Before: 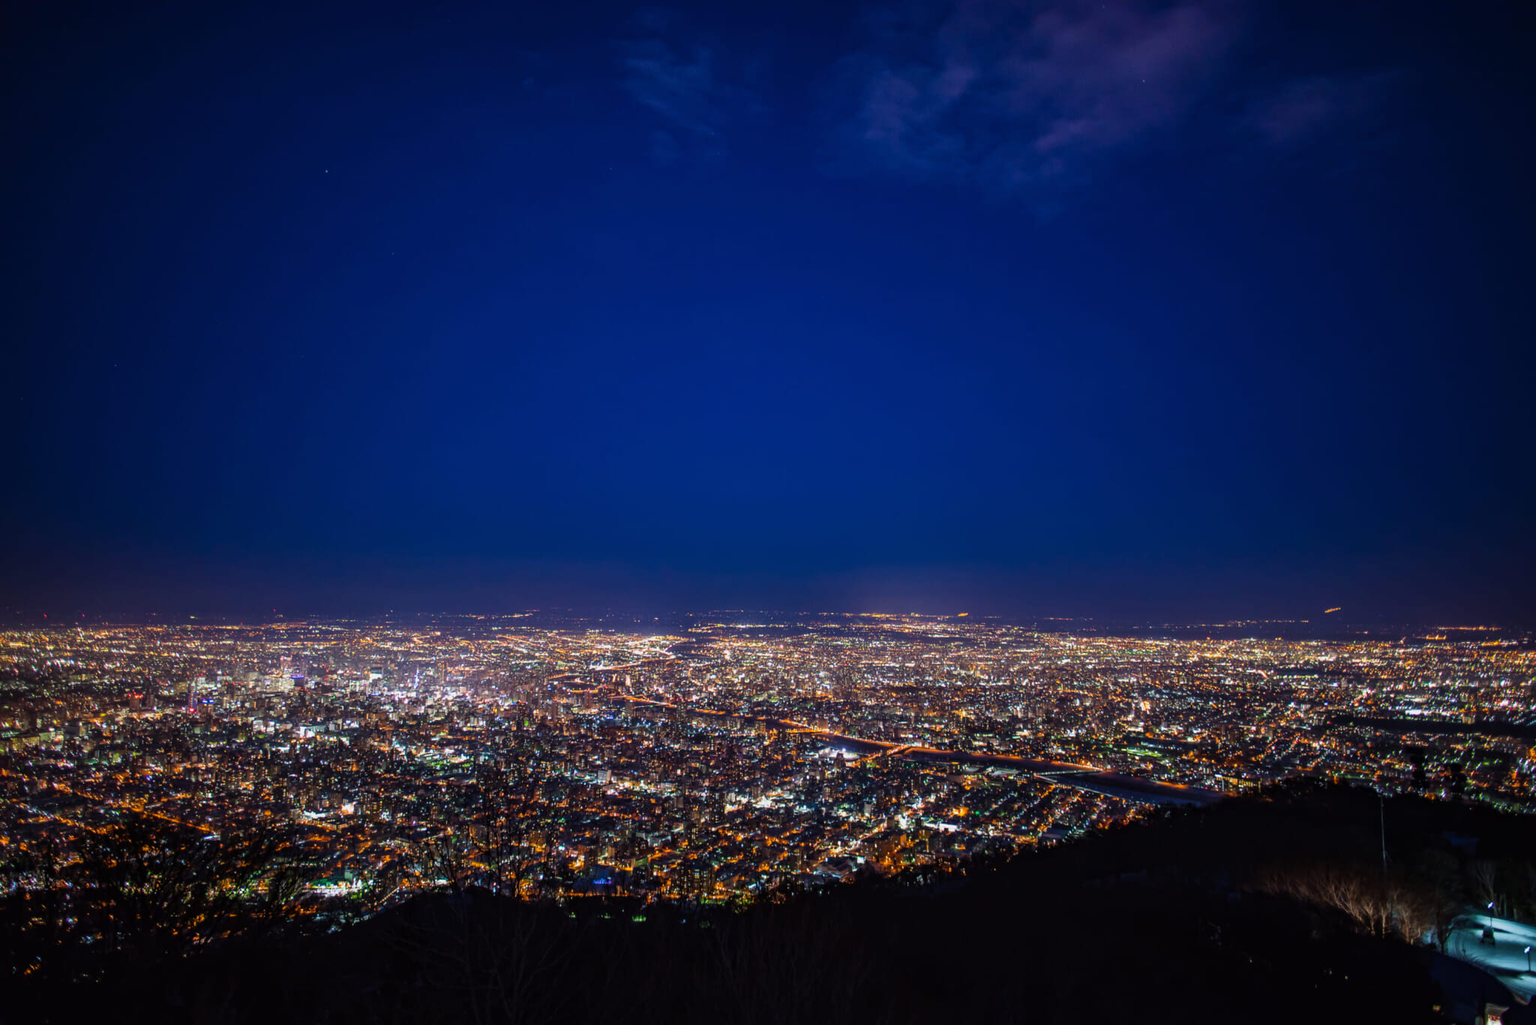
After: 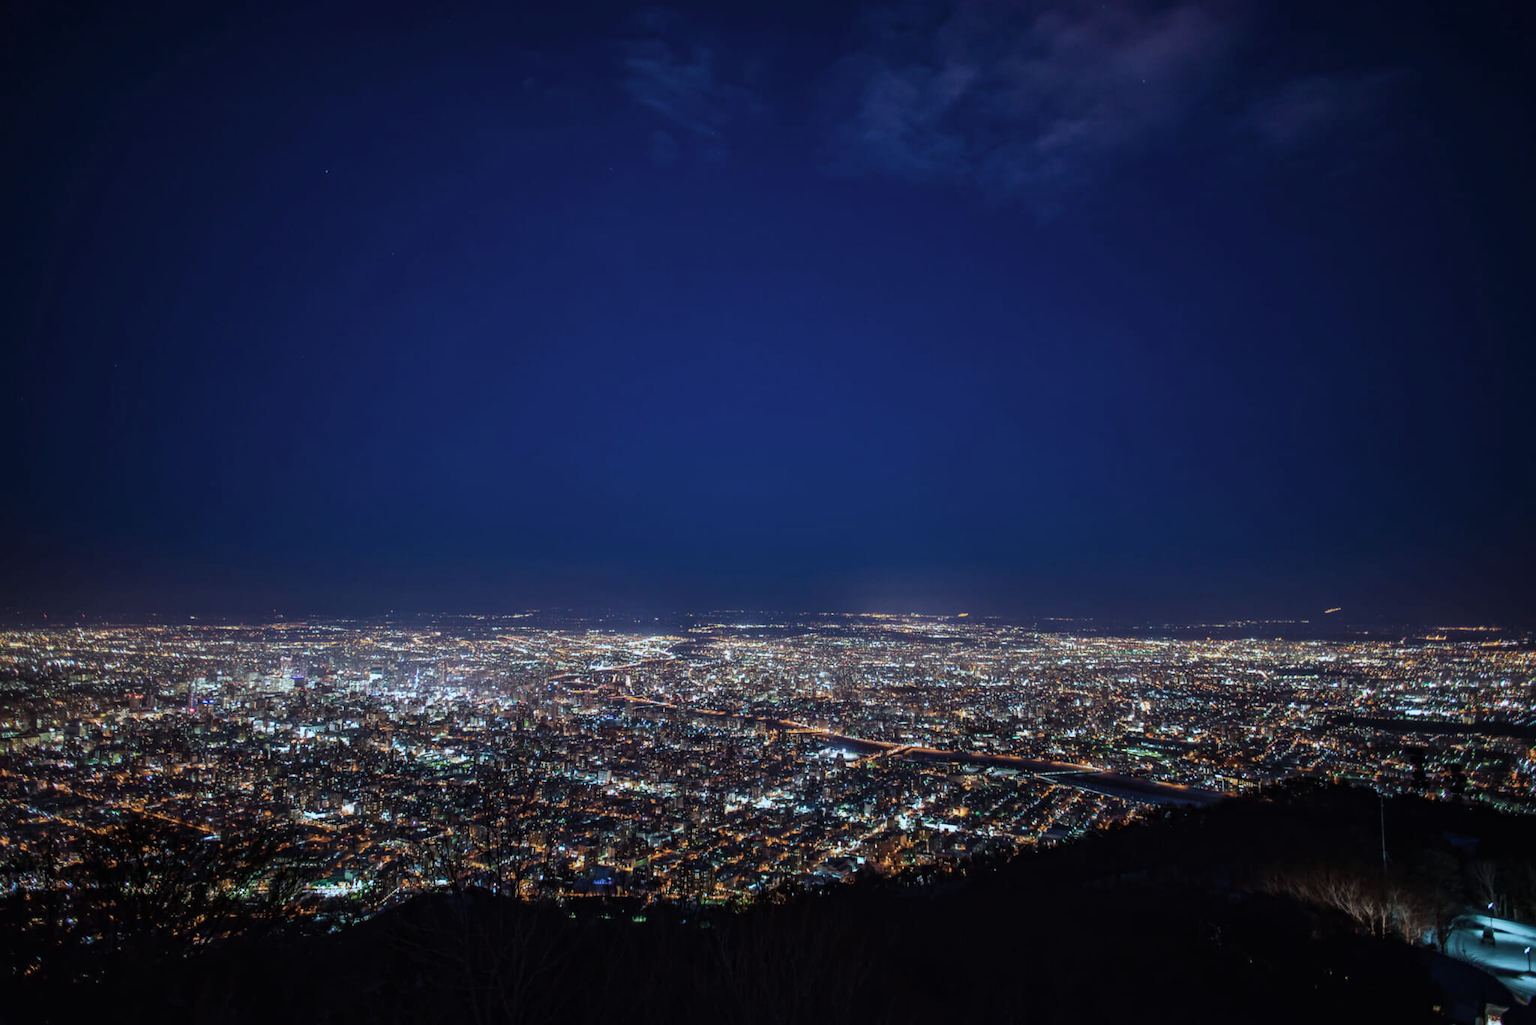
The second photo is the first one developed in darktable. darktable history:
color correction: highlights a* -12.61, highlights b* -17.77, saturation 0.709
